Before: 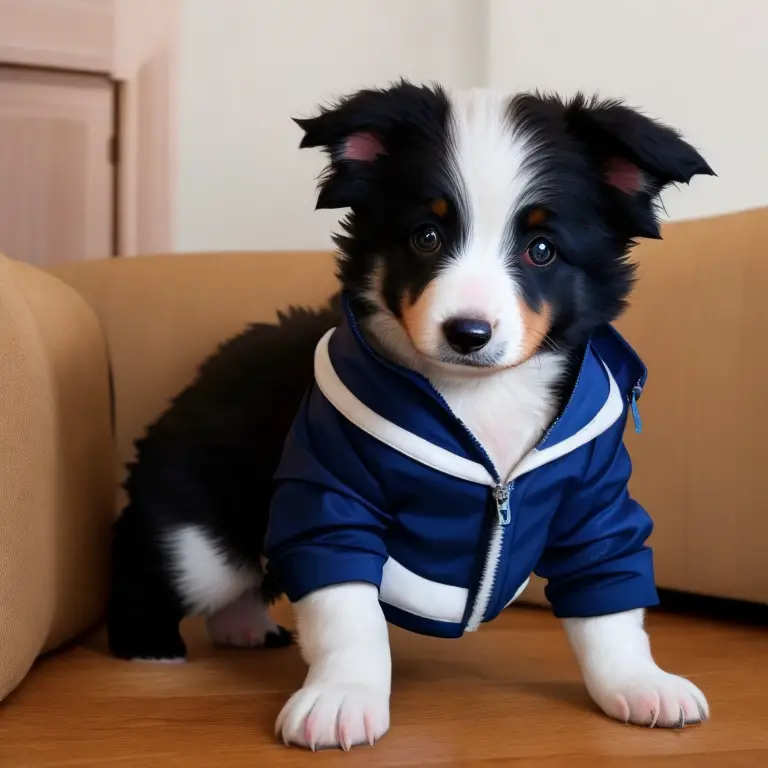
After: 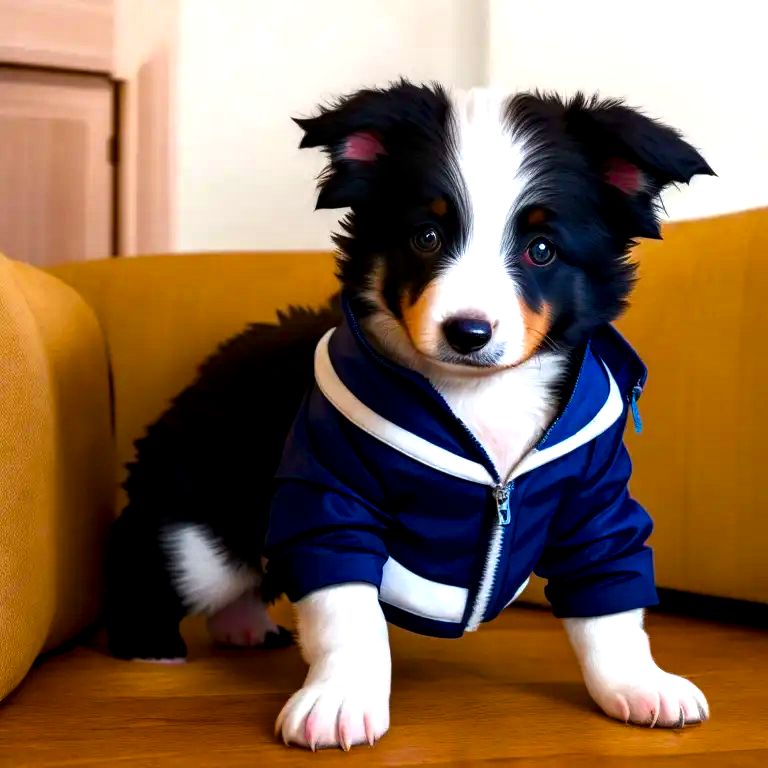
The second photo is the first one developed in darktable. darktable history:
color balance rgb: linear chroma grading › global chroma 9%, perceptual saturation grading › global saturation 36%, perceptual saturation grading › shadows 35%, perceptual brilliance grading › global brilliance 21.21%, perceptual brilliance grading › shadows -35%, global vibrance 21.21%
local contrast: shadows 94%
